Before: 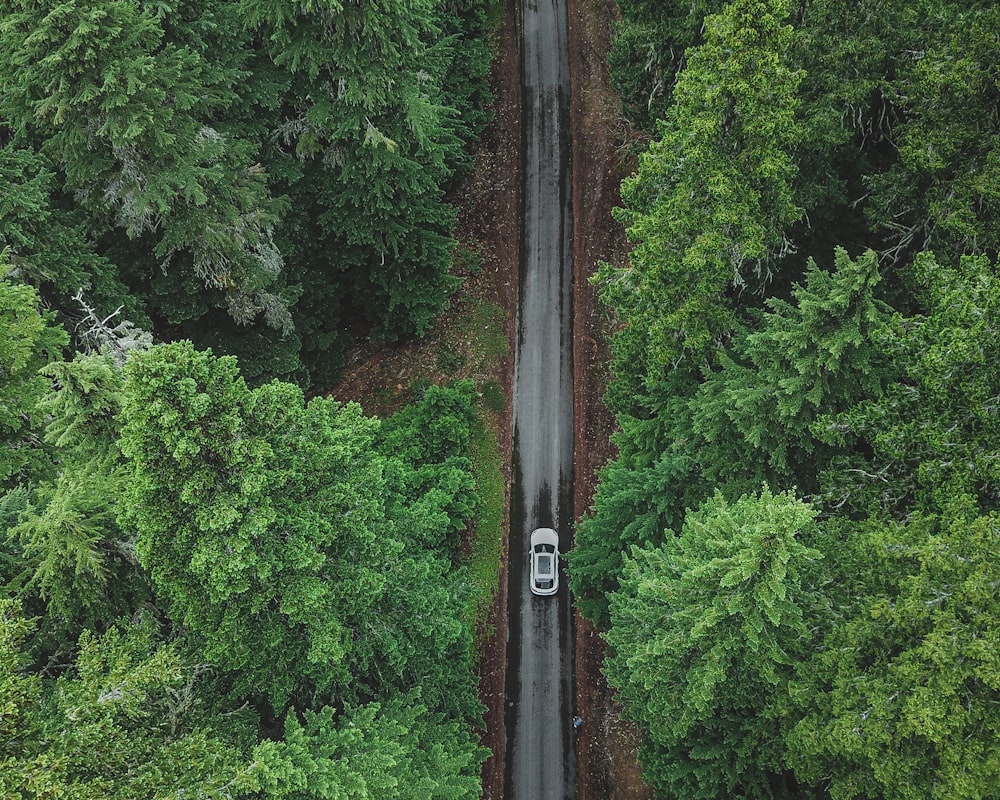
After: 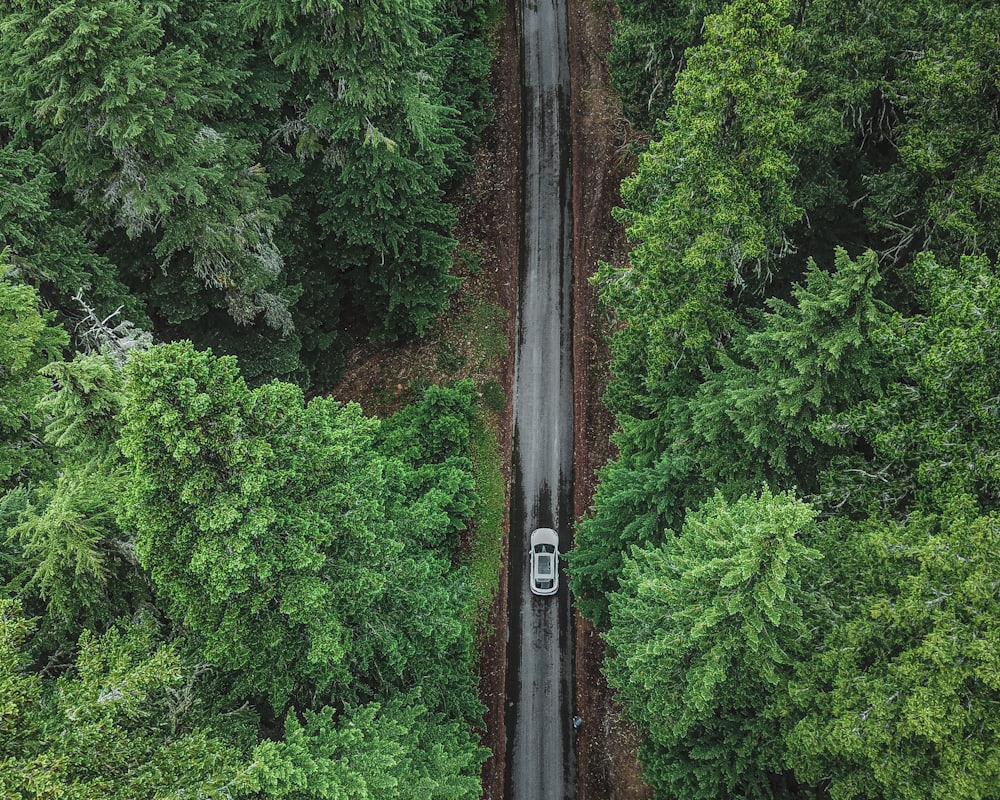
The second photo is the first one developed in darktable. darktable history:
local contrast: highlights 91%, shadows 87%, detail 160%, midtone range 0.2
